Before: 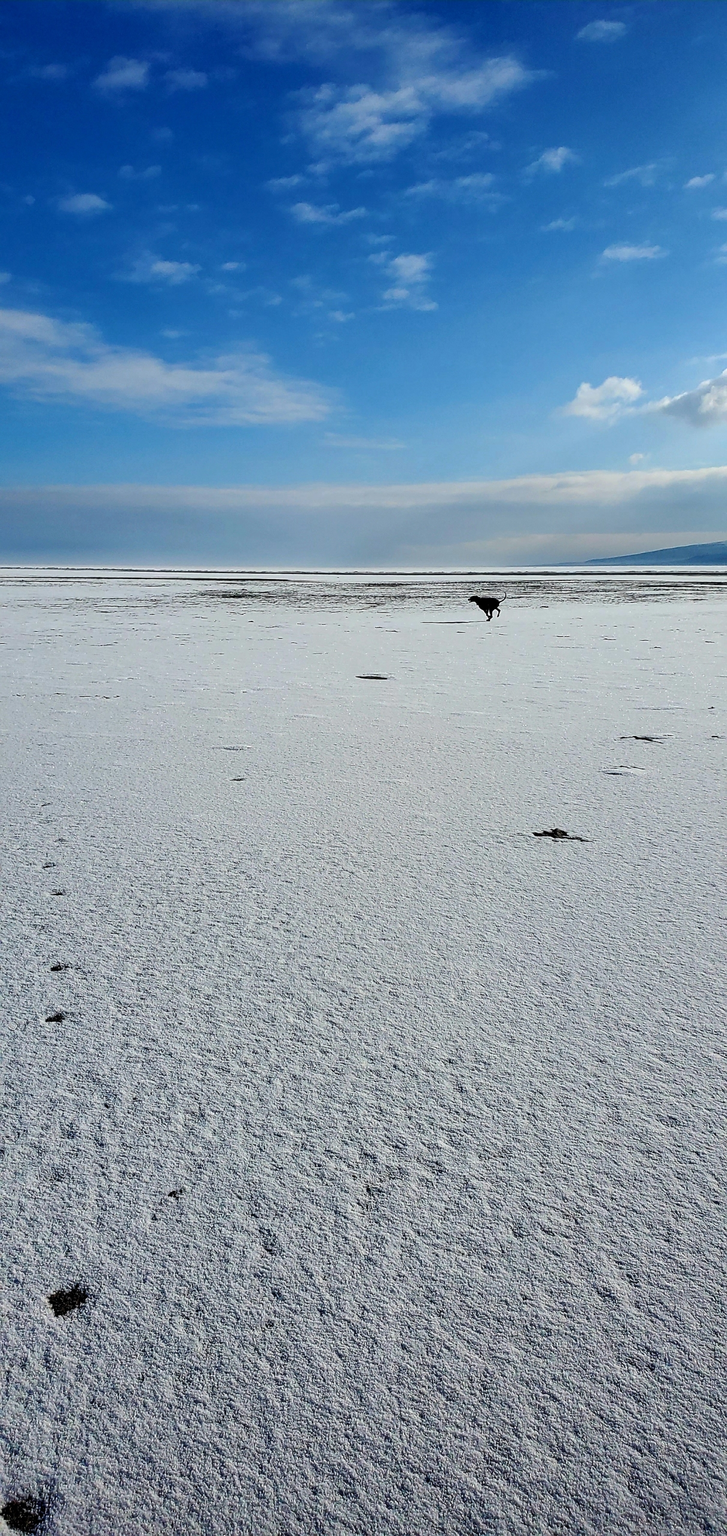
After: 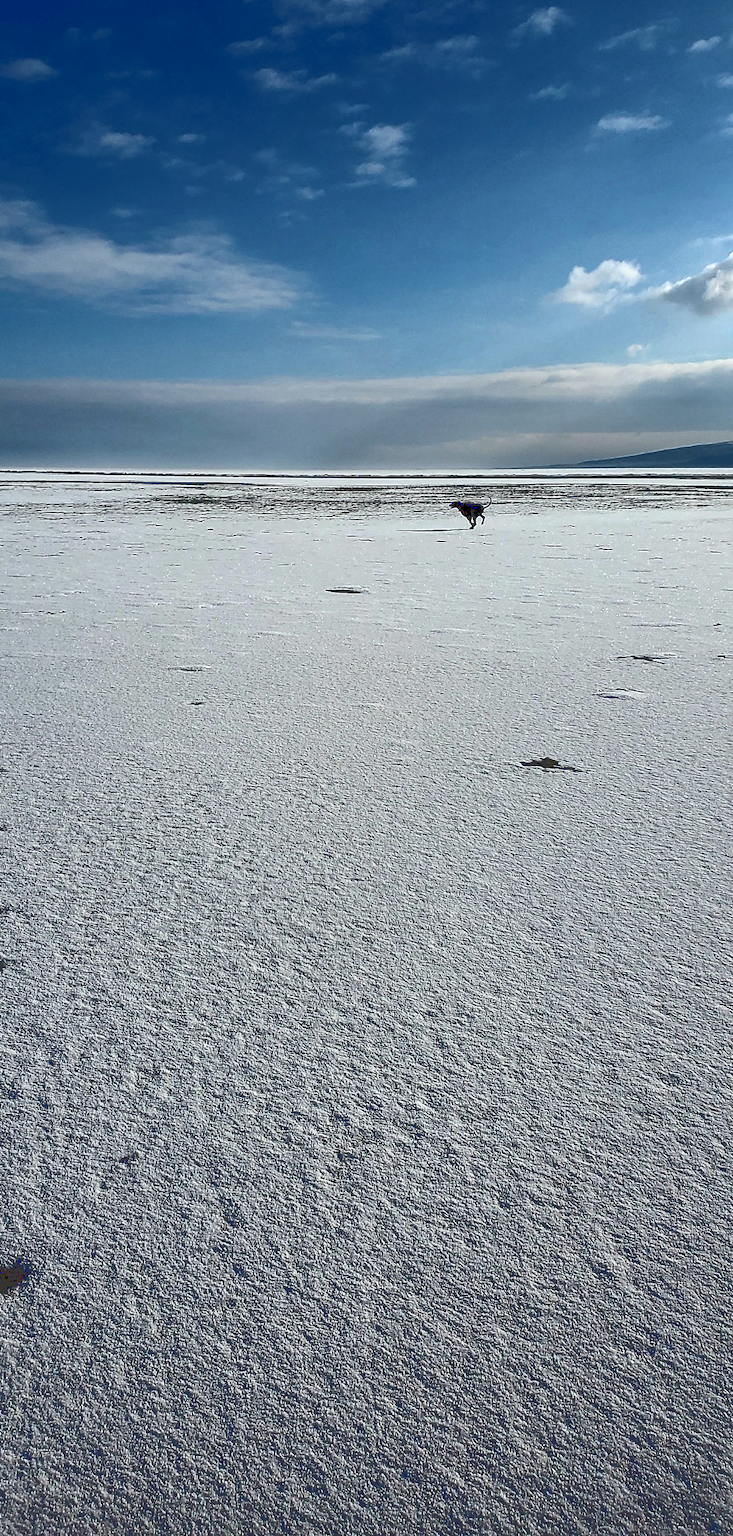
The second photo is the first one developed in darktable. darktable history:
color zones: curves: ch0 [(0.27, 0.396) (0.563, 0.504) (0.75, 0.5) (0.787, 0.307)]
crop and rotate: left 8.324%, top 9.216%
base curve: curves: ch0 [(0, 0.036) (0.083, 0.04) (0.804, 1)]
